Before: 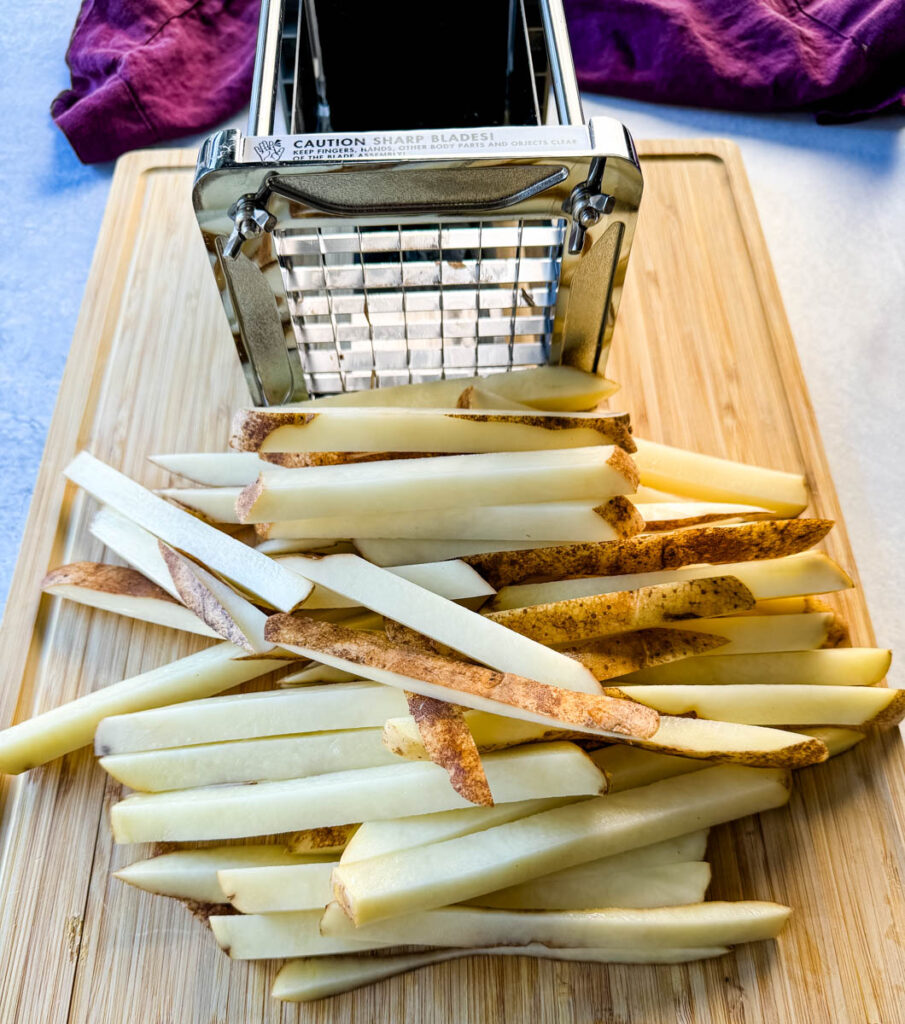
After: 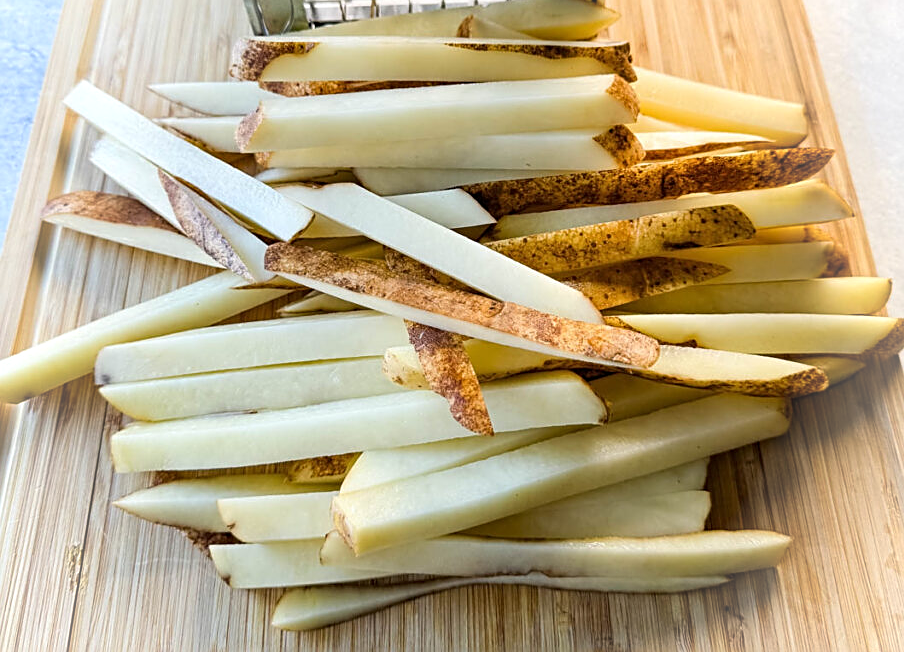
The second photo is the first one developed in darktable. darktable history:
sharpen: on, module defaults
vignetting: fall-off start 74.47%, fall-off radius 66.47%, brightness 0.311, saturation 0
crop and rotate: top 36.287%
